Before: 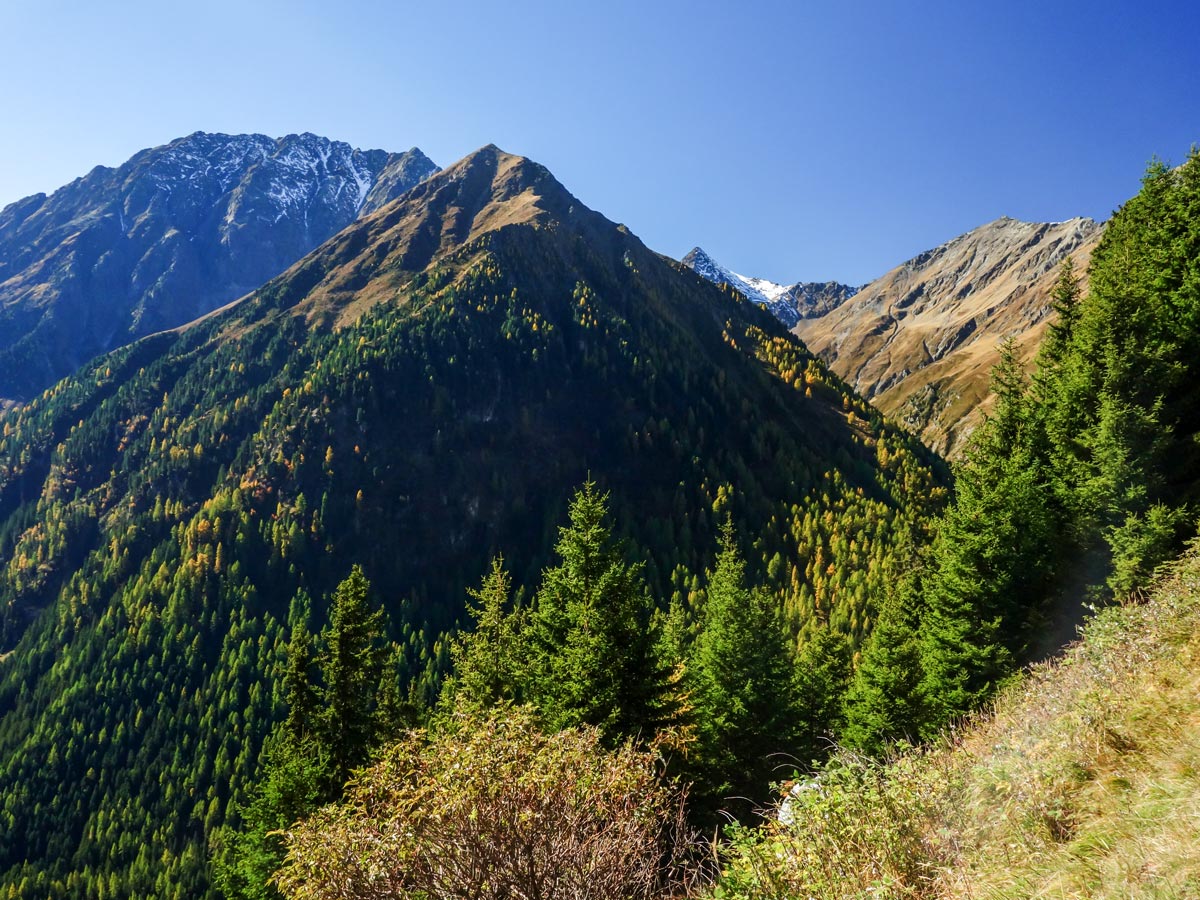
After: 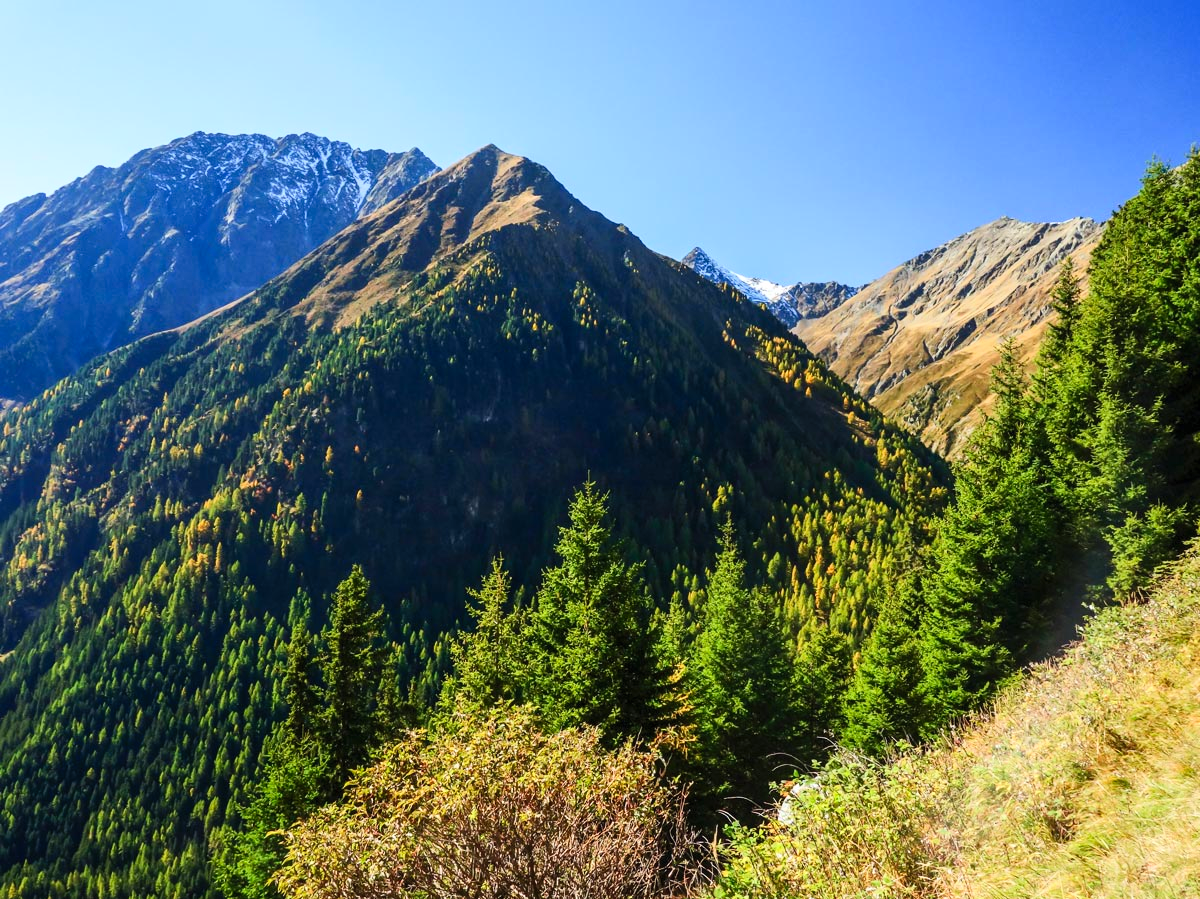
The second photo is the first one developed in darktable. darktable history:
contrast brightness saturation: contrast 0.204, brightness 0.164, saturation 0.227
crop: bottom 0.078%
